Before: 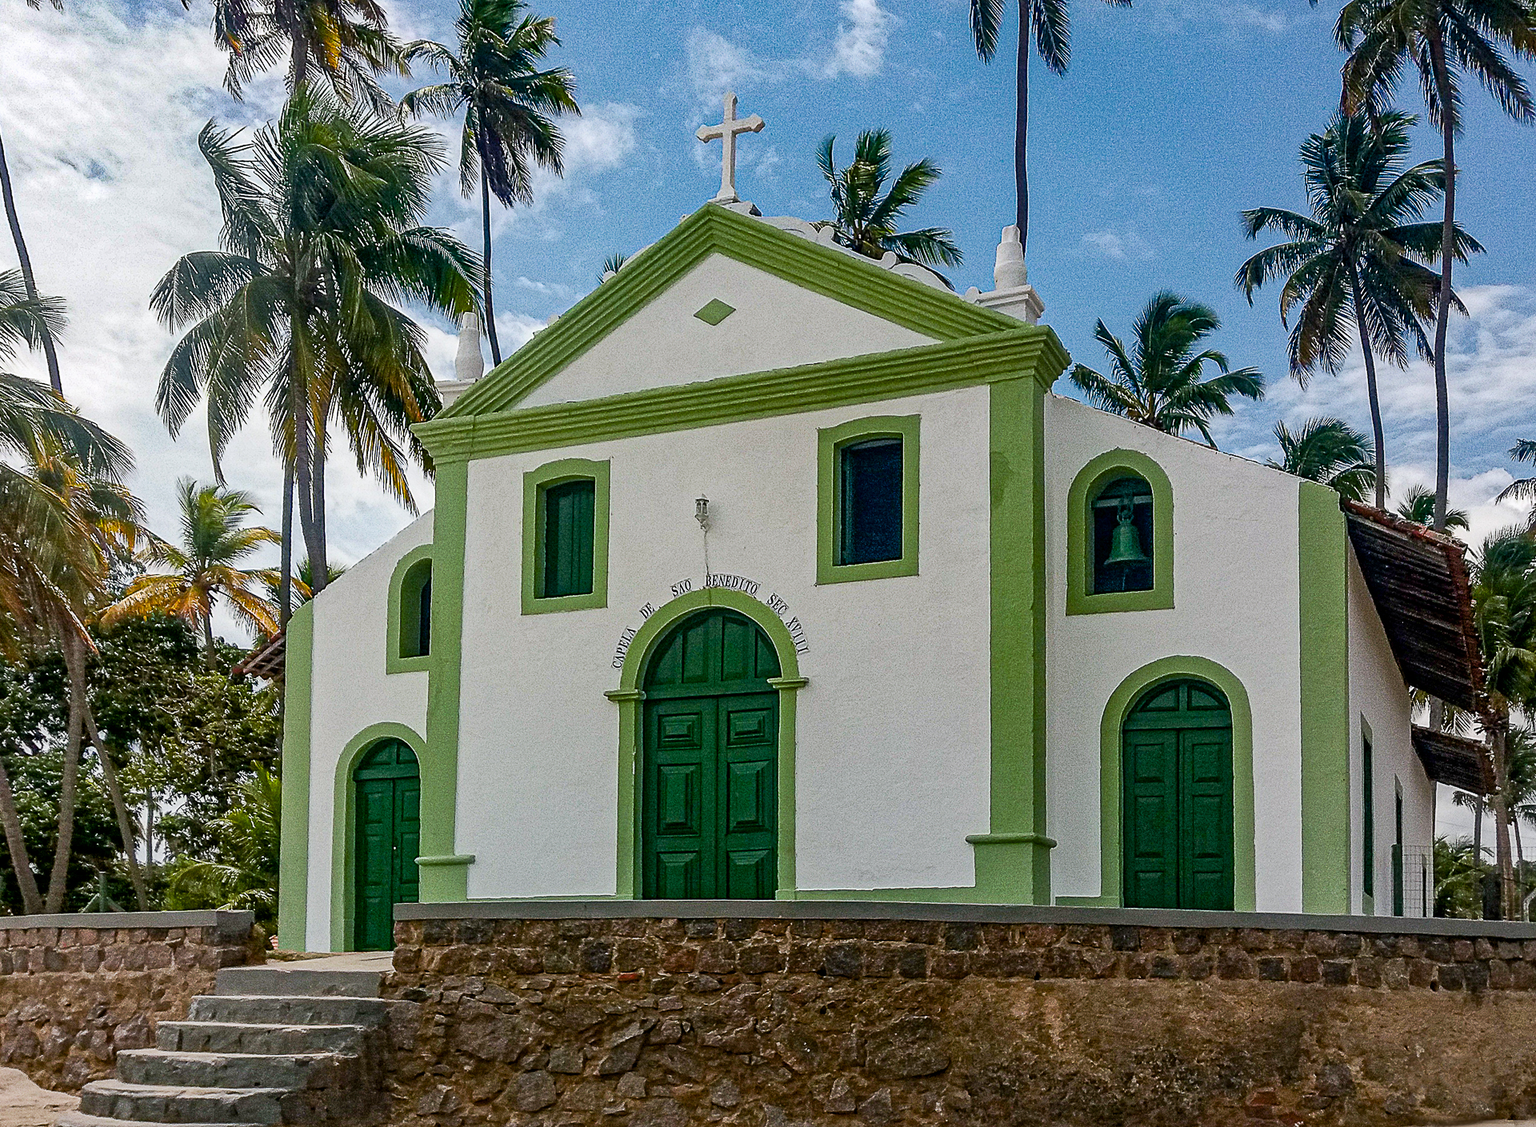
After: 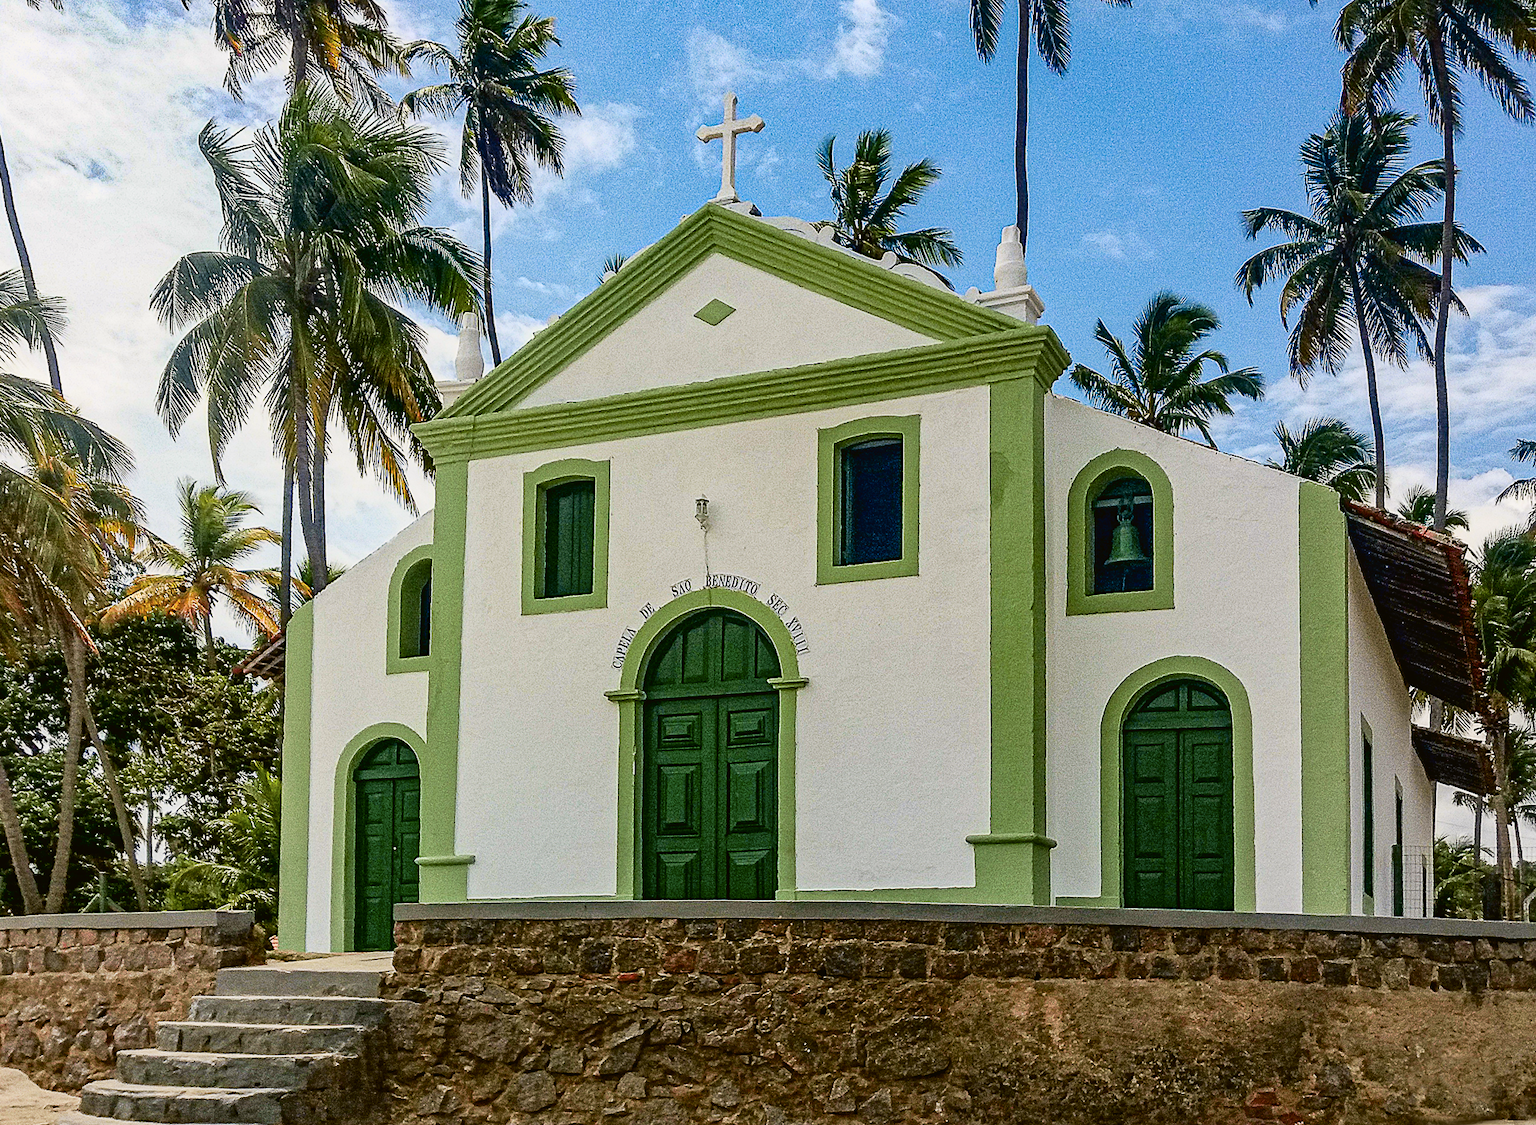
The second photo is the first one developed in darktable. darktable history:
tone curve: curves: ch0 [(0, 0.021) (0.049, 0.044) (0.152, 0.14) (0.328, 0.377) (0.473, 0.543) (0.641, 0.705) (0.85, 0.894) (1, 0.969)]; ch1 [(0, 0) (0.302, 0.331) (0.427, 0.433) (0.472, 0.47) (0.502, 0.503) (0.527, 0.521) (0.564, 0.58) (0.614, 0.626) (0.677, 0.701) (0.859, 0.885) (1, 1)]; ch2 [(0, 0) (0.33, 0.301) (0.447, 0.44) (0.487, 0.496) (0.502, 0.516) (0.535, 0.563) (0.565, 0.593) (0.618, 0.628) (1, 1)], color space Lab, independent channels, preserve colors none
crop: bottom 0.071%
